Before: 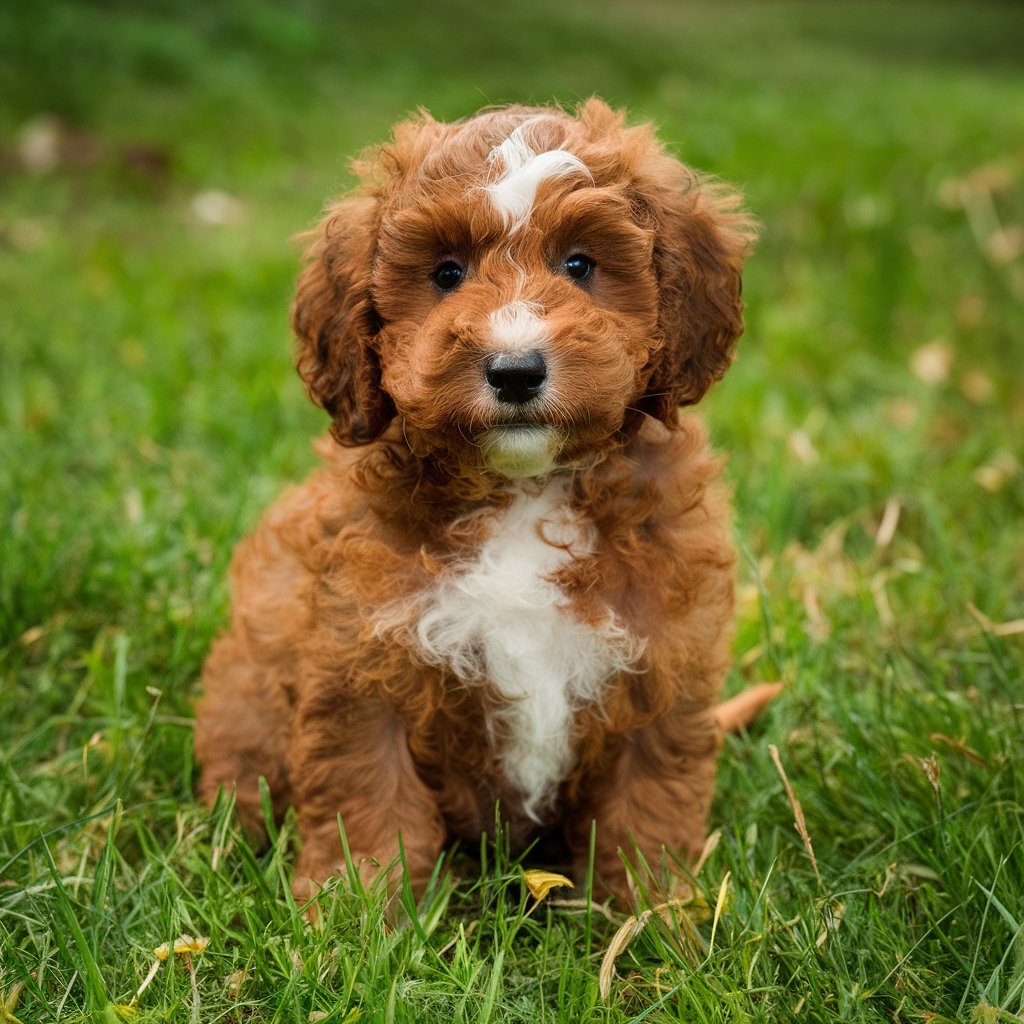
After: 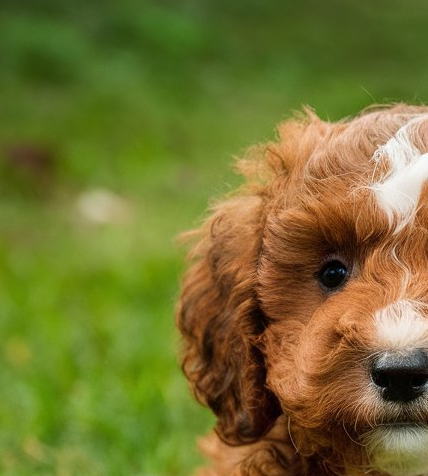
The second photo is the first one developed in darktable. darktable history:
crop and rotate: left 11.254%, top 0.1%, right 46.922%, bottom 53.39%
